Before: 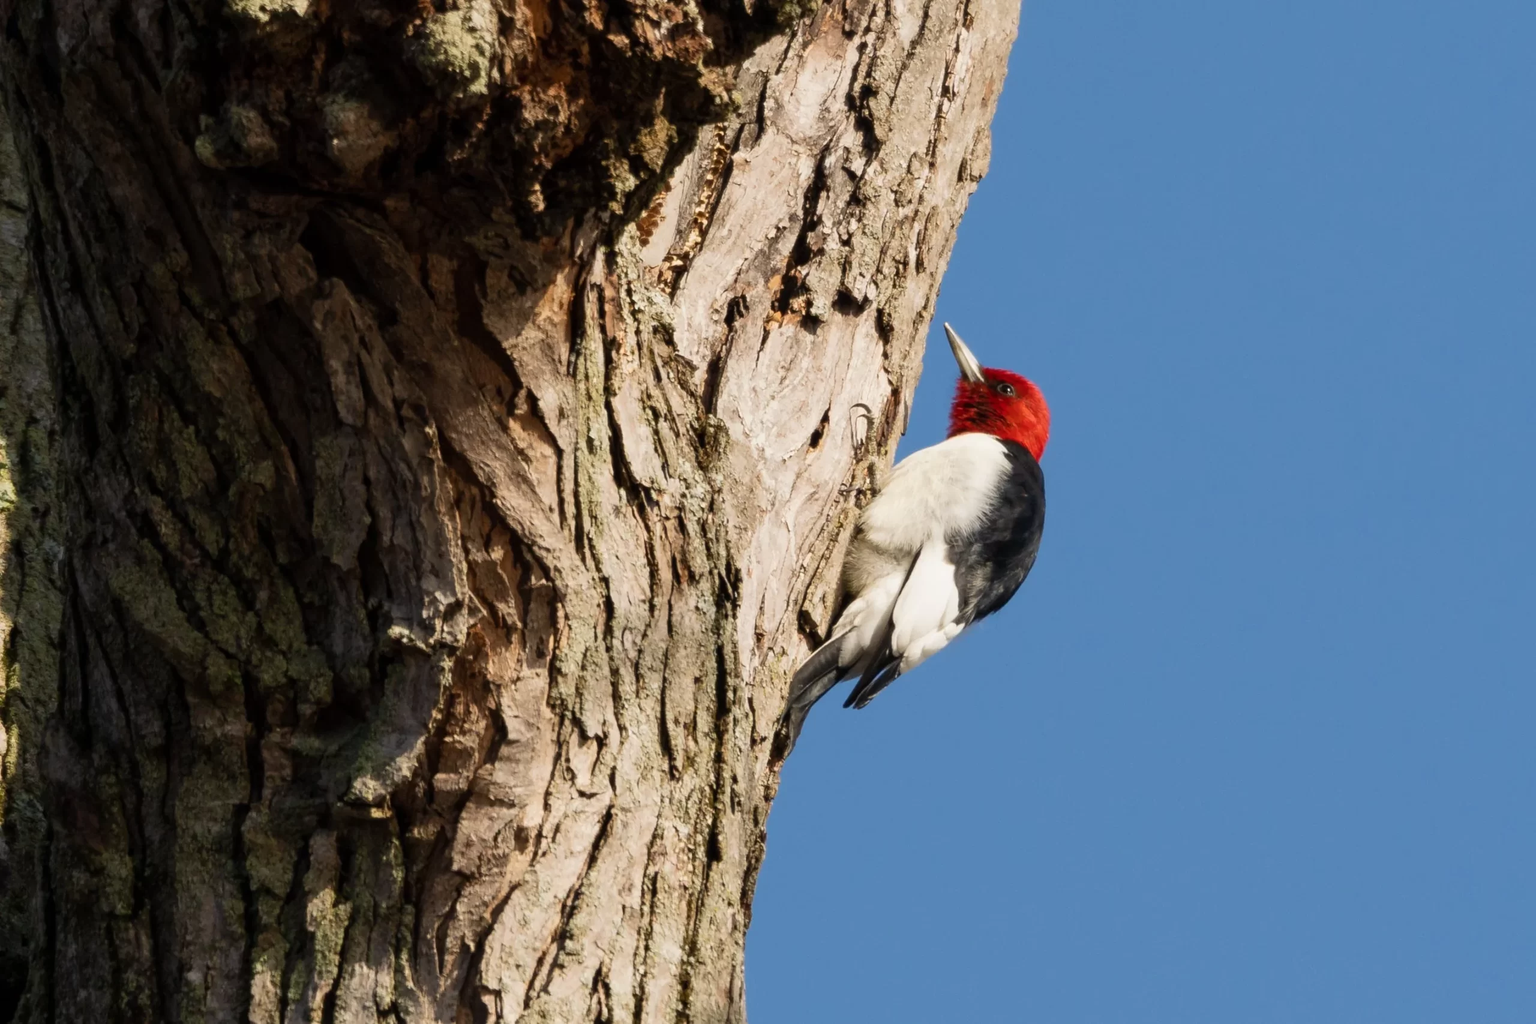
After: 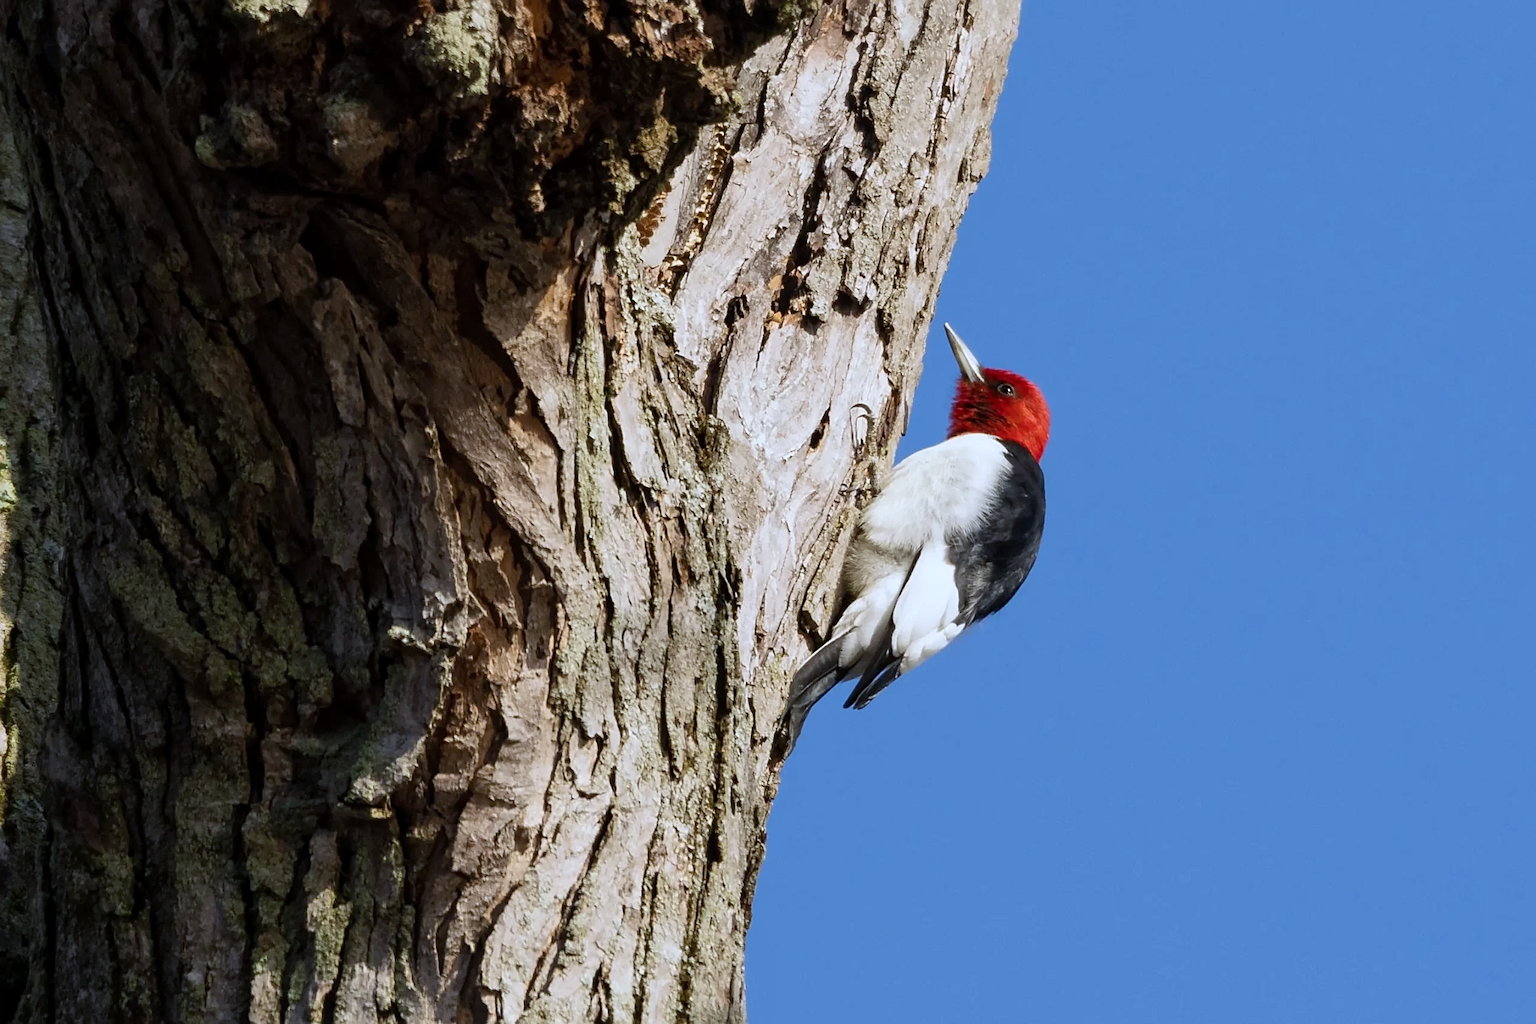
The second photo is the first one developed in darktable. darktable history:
white balance: red 0.926, green 1.003, blue 1.133
sharpen: on, module defaults
local contrast: mode bilateral grid, contrast 10, coarseness 25, detail 115%, midtone range 0.2
